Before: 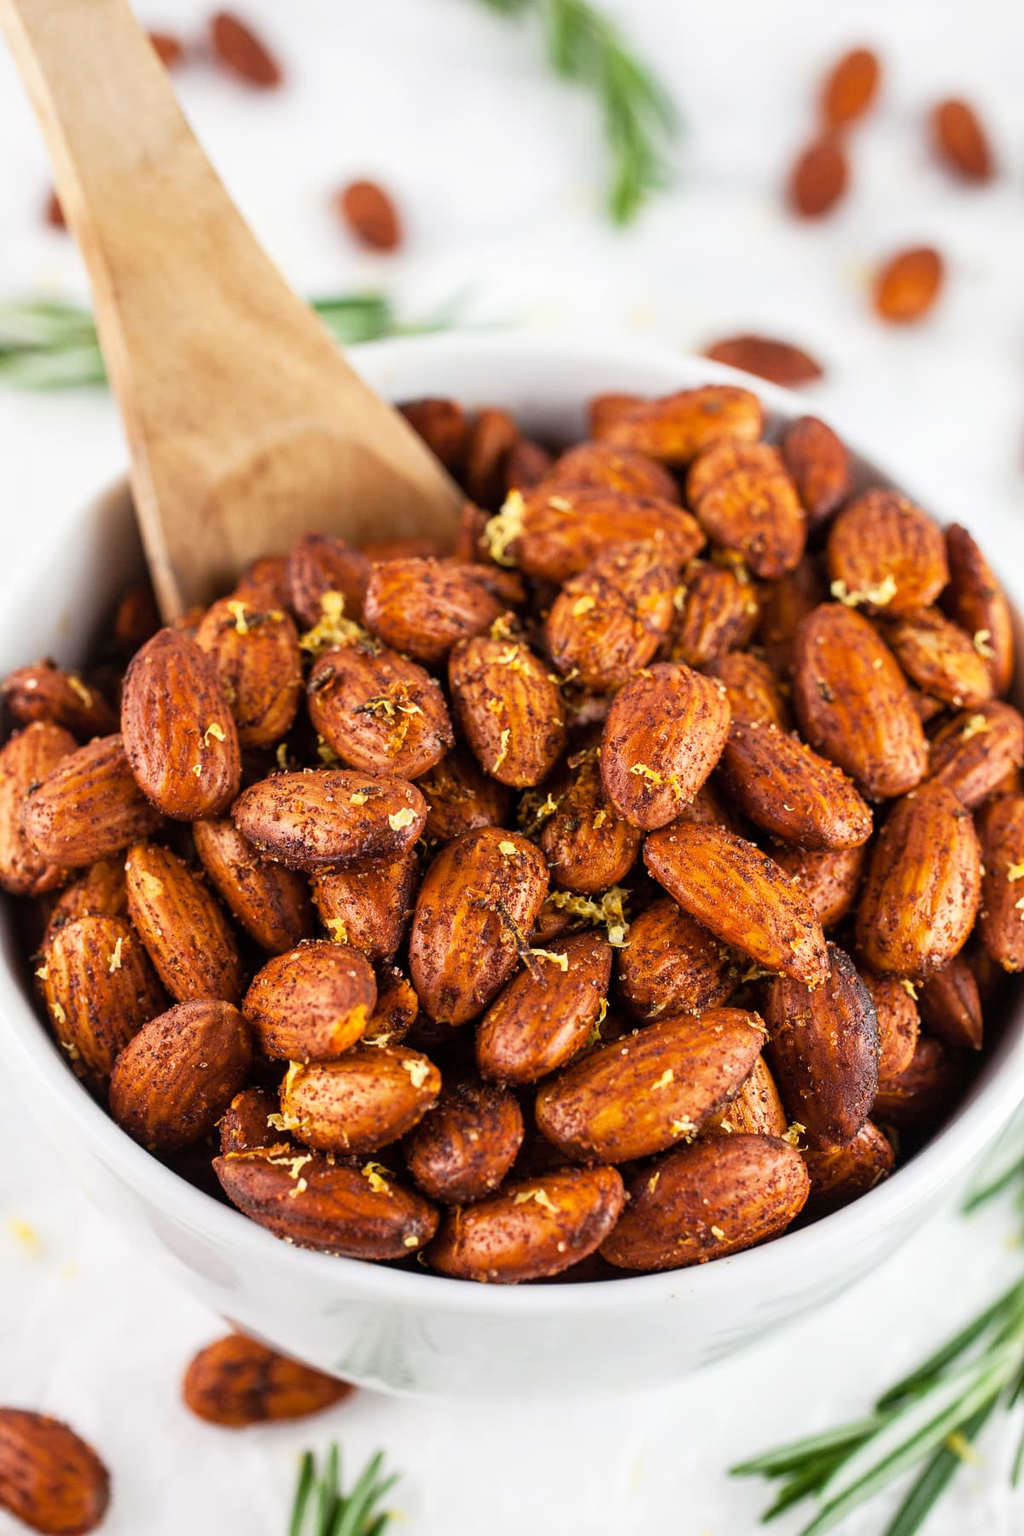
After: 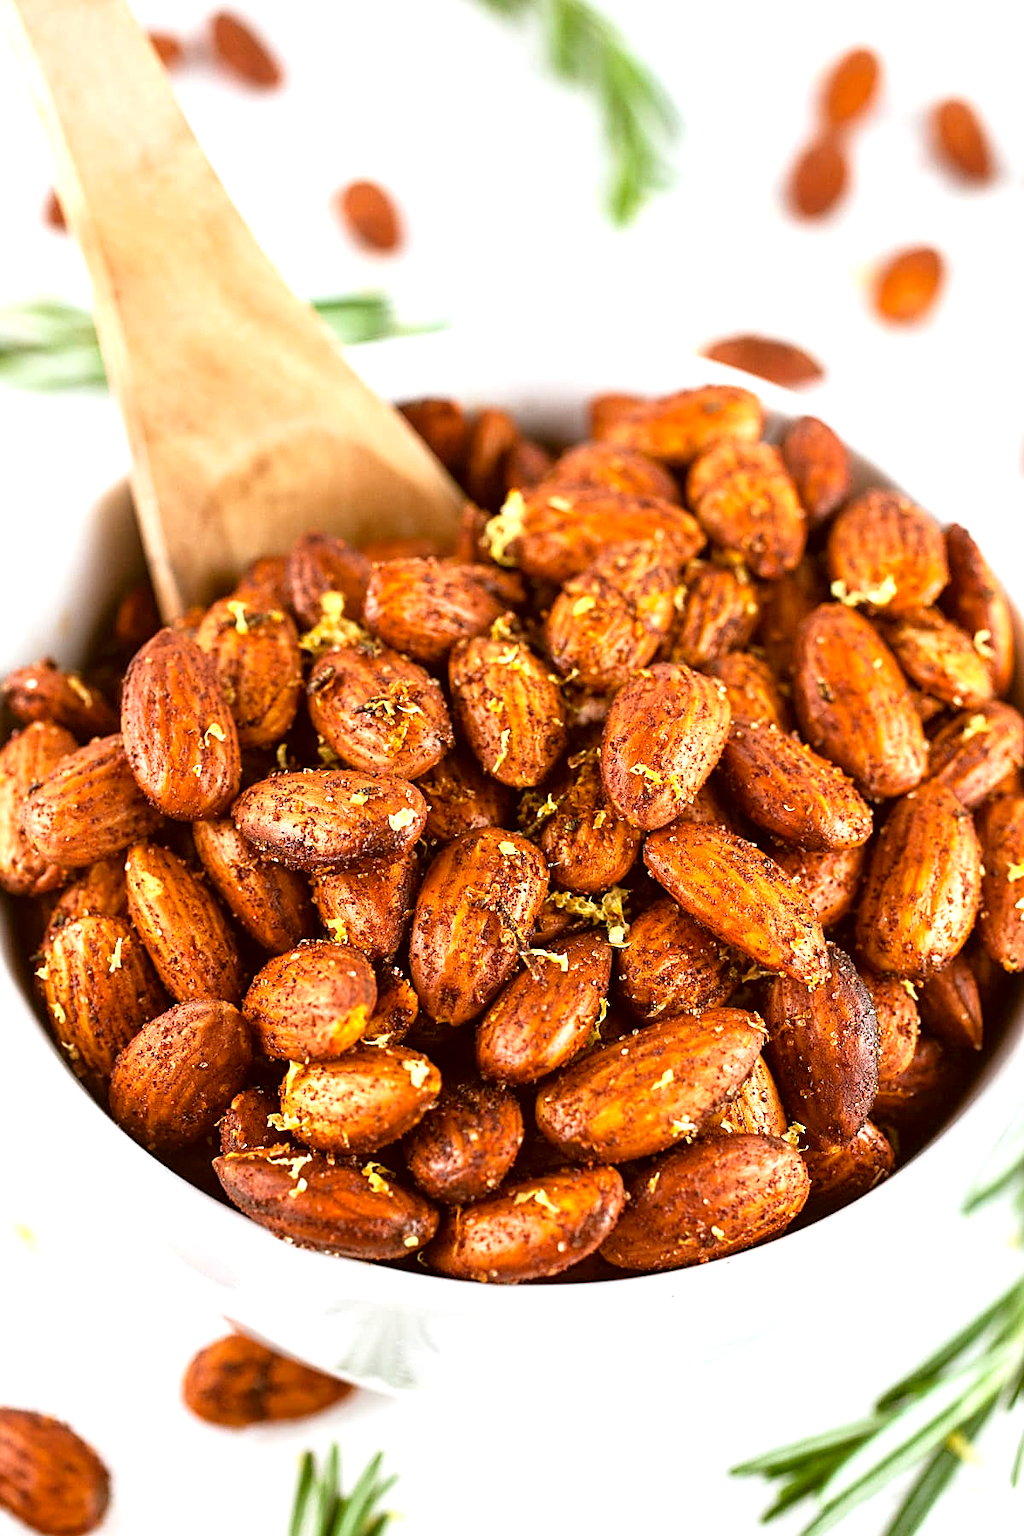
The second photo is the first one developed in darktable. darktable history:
exposure: exposure 0.606 EV, compensate highlight preservation false
sharpen: on, module defaults
color correction: highlights a* -0.394, highlights b* 0.164, shadows a* 4.68, shadows b* 20.59
